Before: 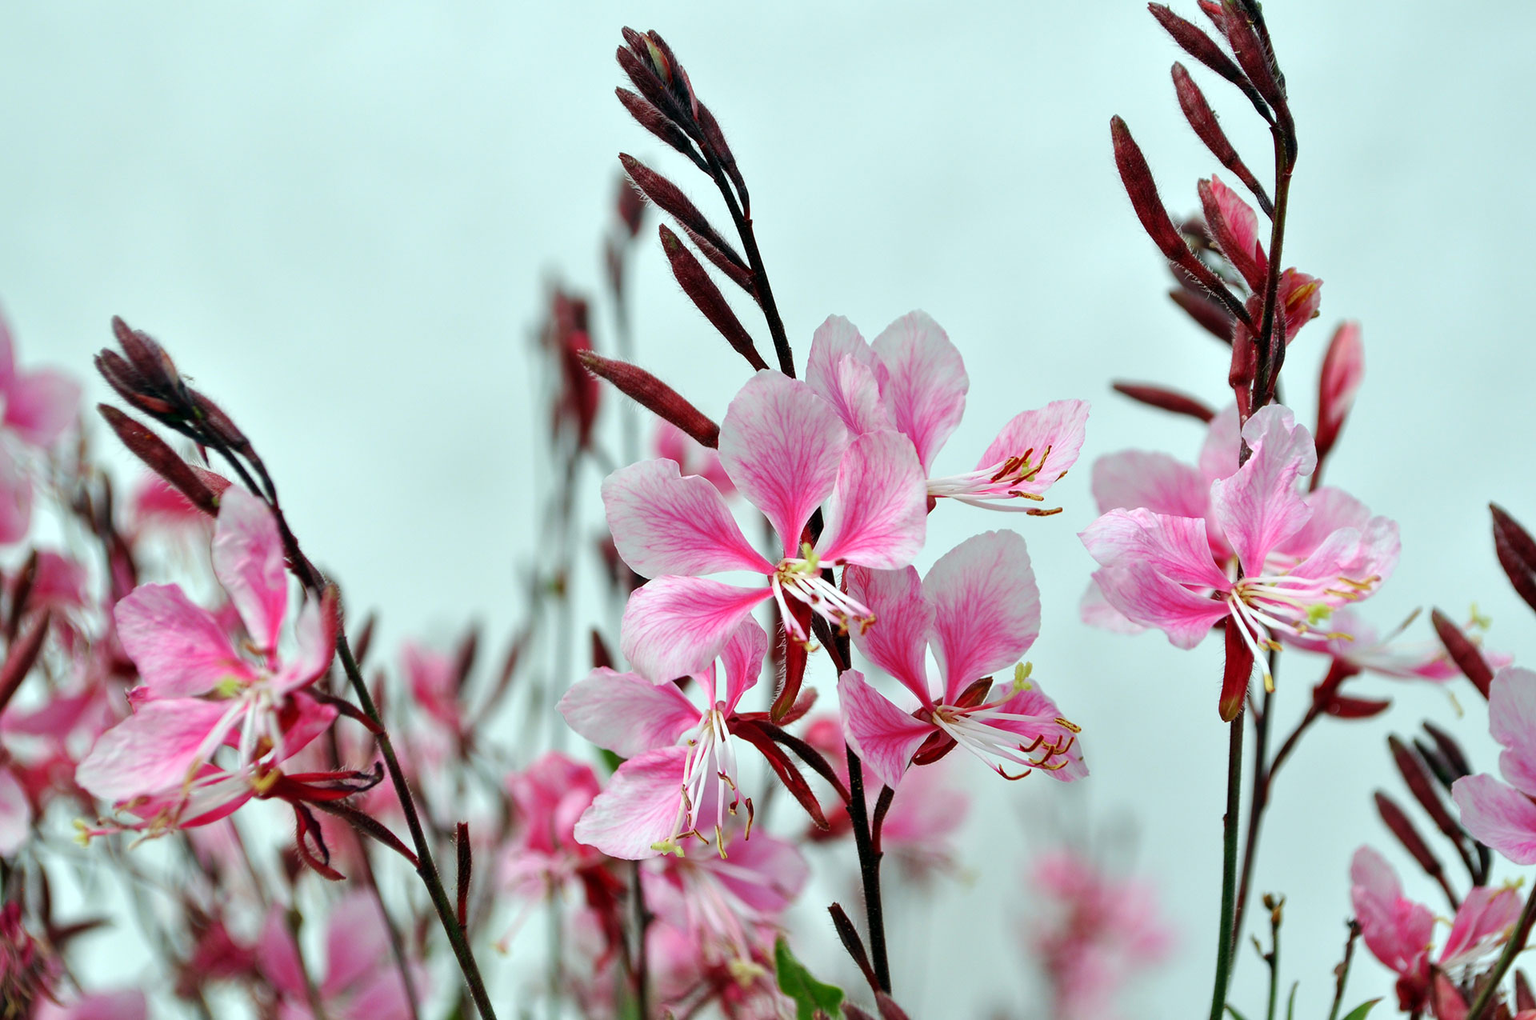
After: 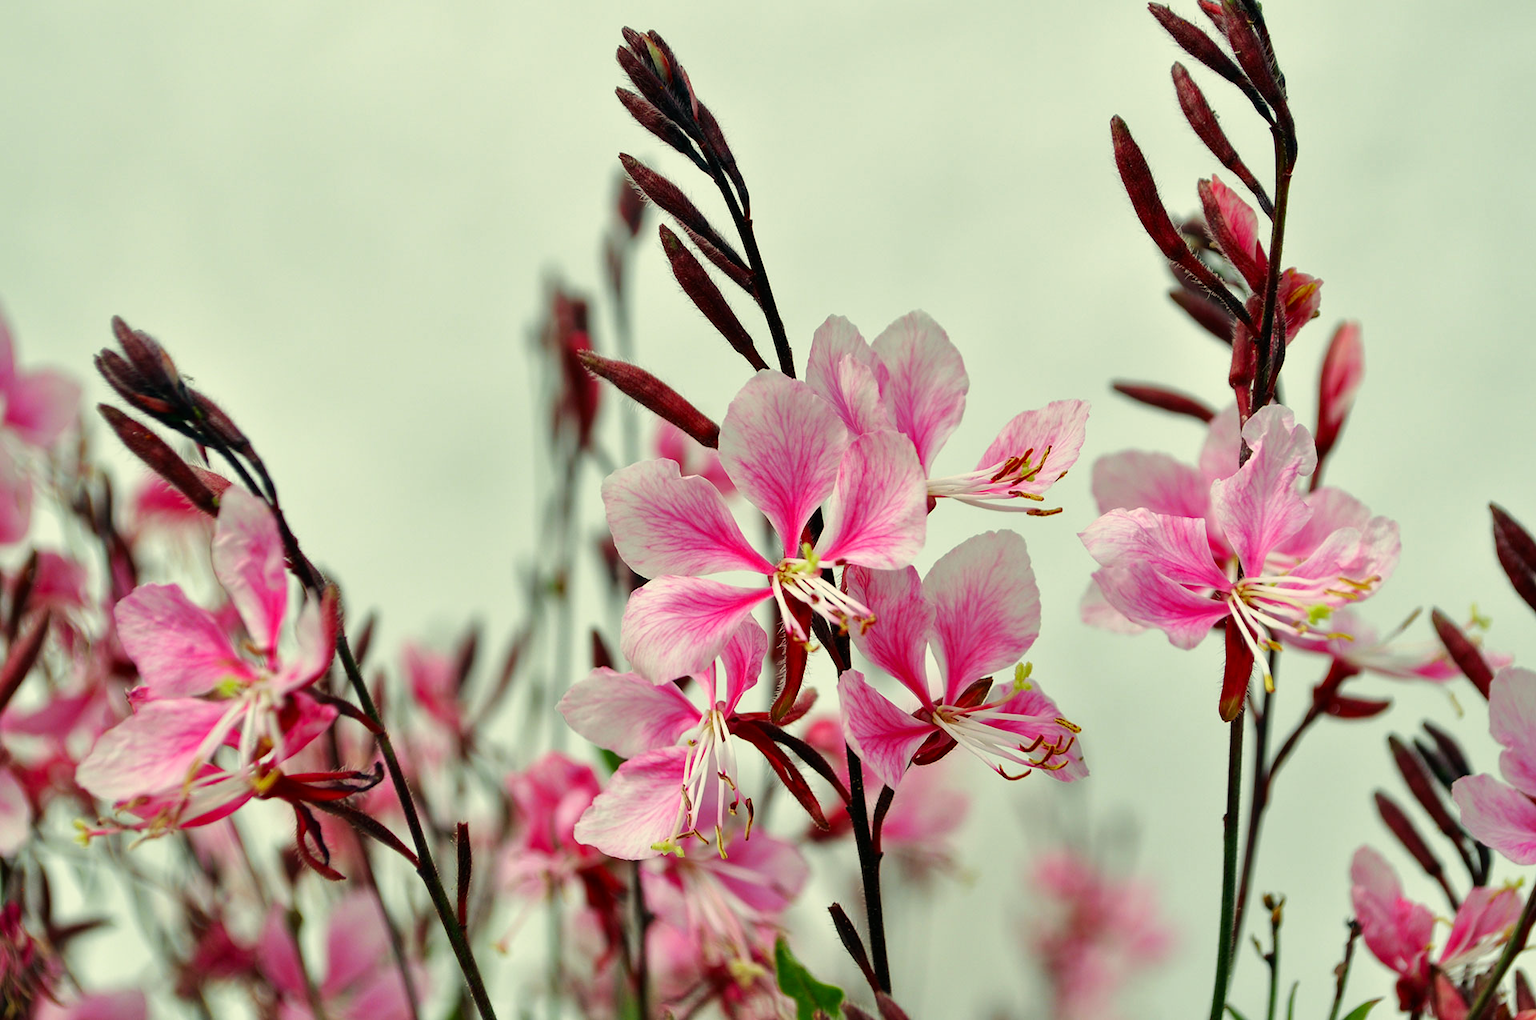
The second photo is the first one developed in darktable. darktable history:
exposure: exposure -0.04 EV, compensate exposure bias true, compensate highlight preservation false
color correction: highlights a* 1.46, highlights b* 18
shadows and highlights: shadows -20.31, white point adjustment -1.83, highlights -34.91, highlights color adjustment 0.779%
tone curve: curves: ch0 [(0, 0) (0.003, 0.01) (0.011, 0.015) (0.025, 0.023) (0.044, 0.037) (0.069, 0.055) (0.1, 0.08) (0.136, 0.114) (0.177, 0.155) (0.224, 0.201) (0.277, 0.254) (0.335, 0.319) (0.399, 0.387) (0.468, 0.459) (0.543, 0.544) (0.623, 0.634) (0.709, 0.731) (0.801, 0.827) (0.898, 0.921) (1, 1)], preserve colors none
